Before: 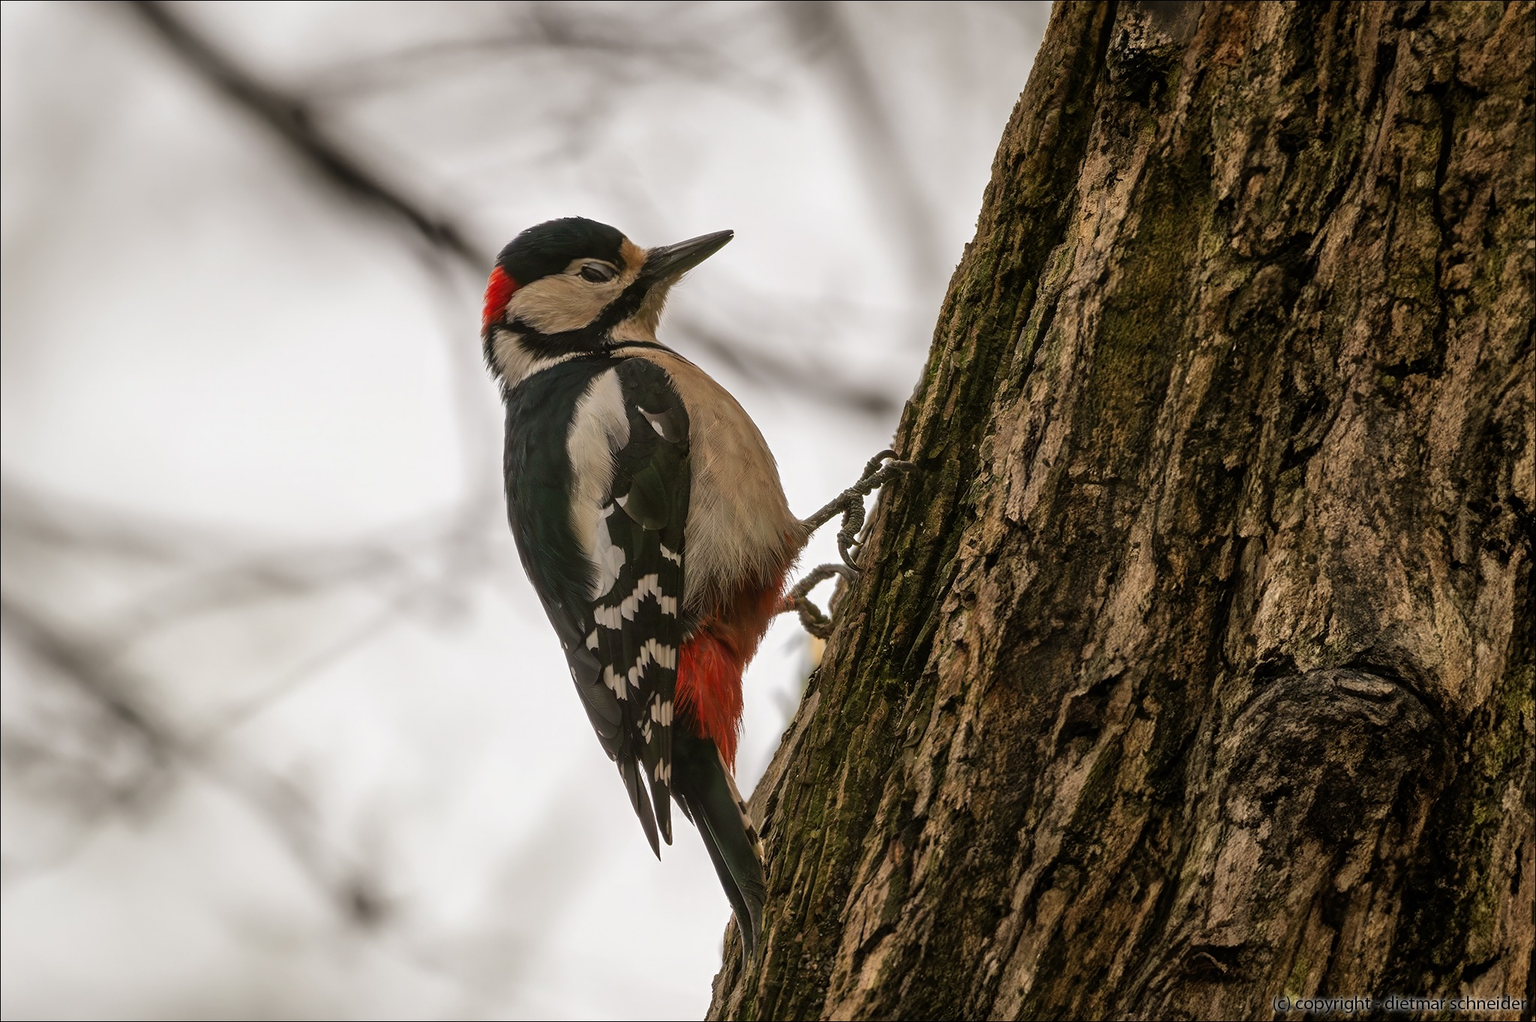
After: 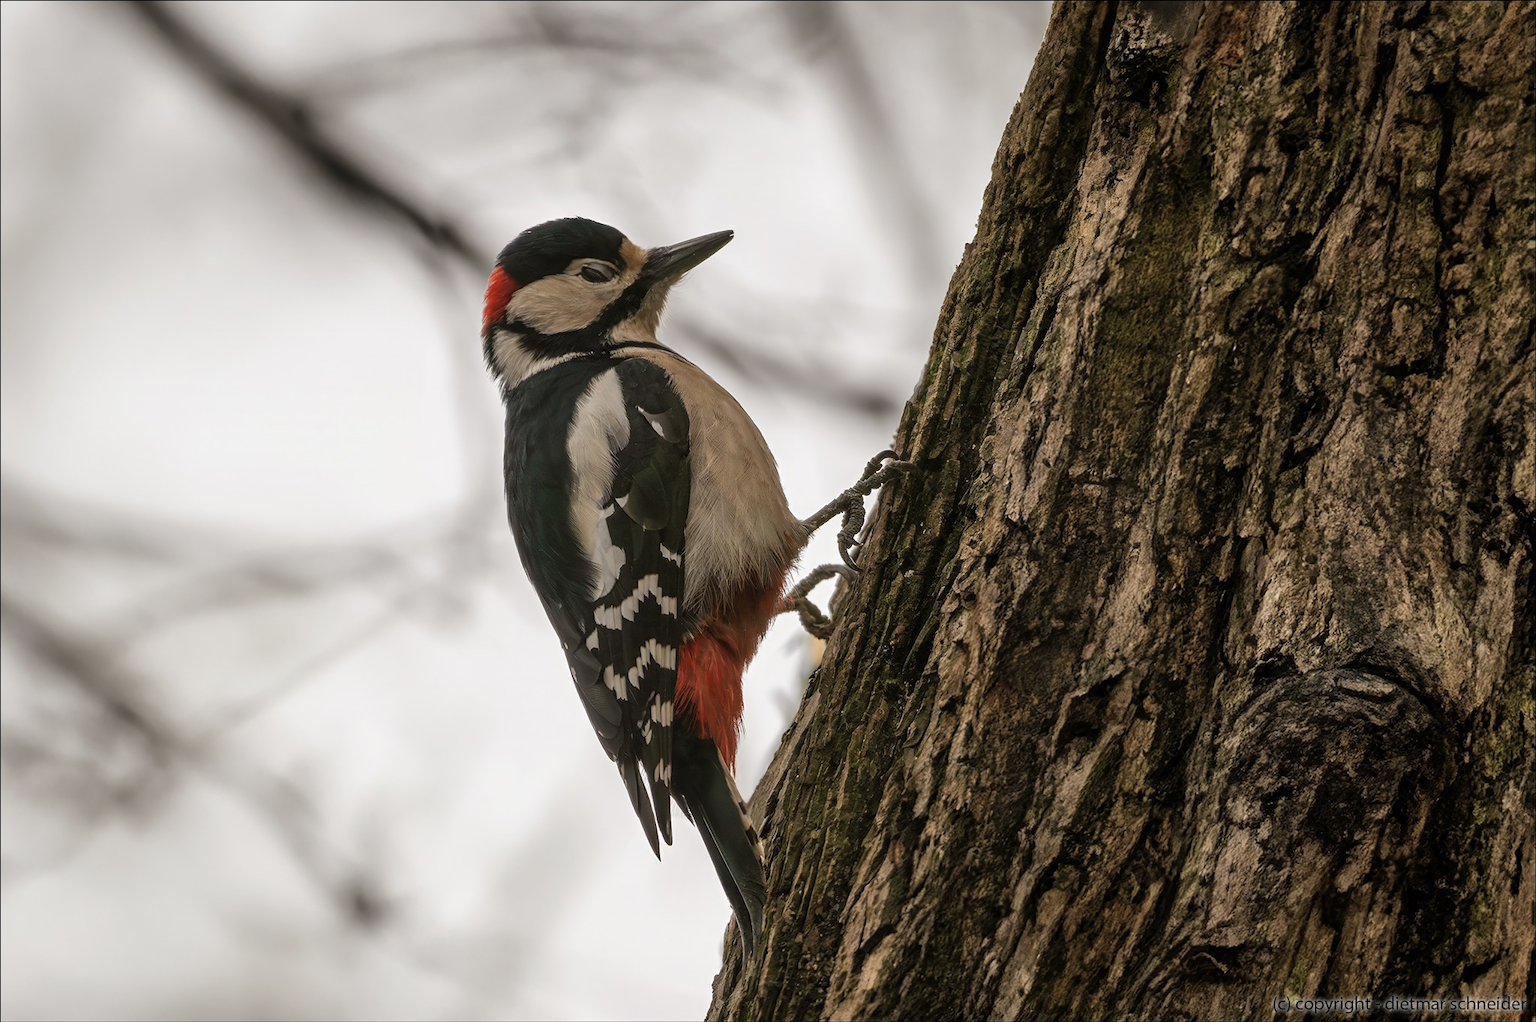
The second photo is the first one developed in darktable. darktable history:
white balance: emerald 1
color correction: saturation 0.8
